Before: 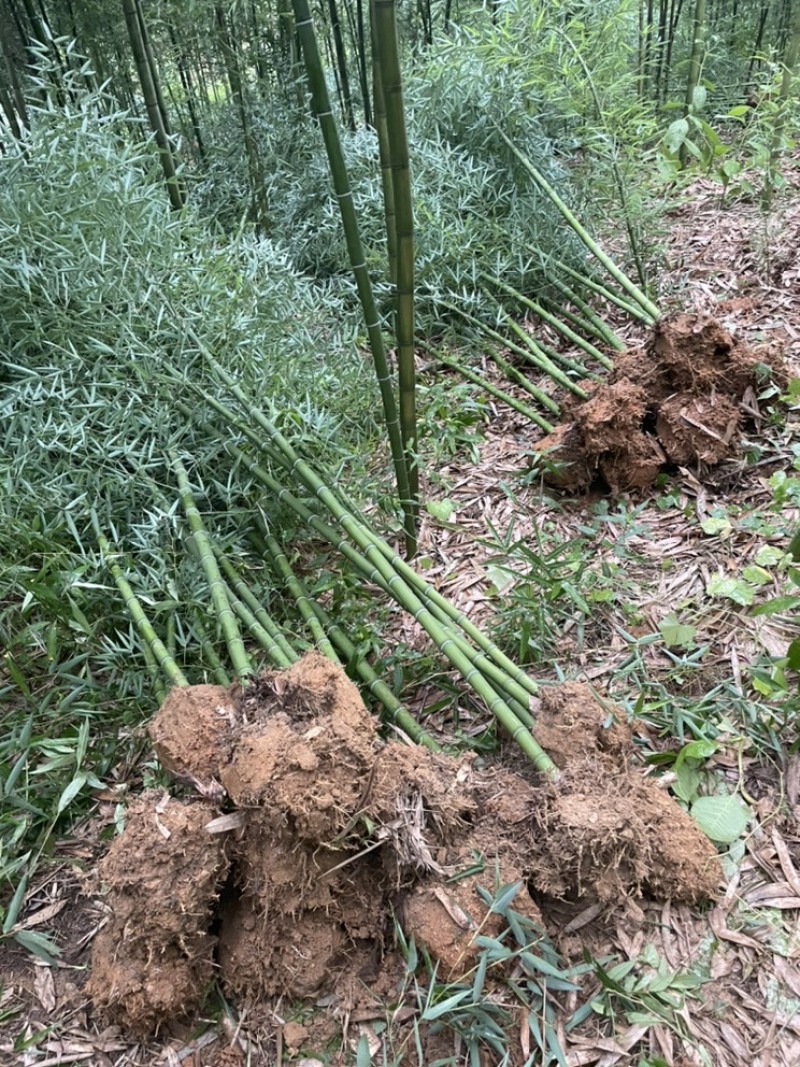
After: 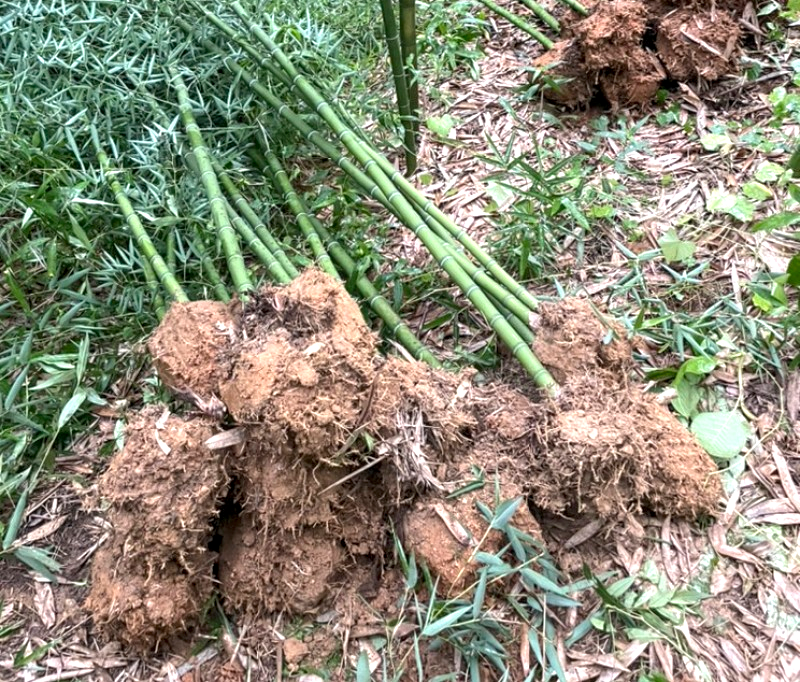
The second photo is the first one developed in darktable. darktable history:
crop and rotate: top 36.012%
local contrast: on, module defaults
exposure: black level correction 0.001, exposure 0.498 EV, compensate exposure bias true, compensate highlight preservation false
